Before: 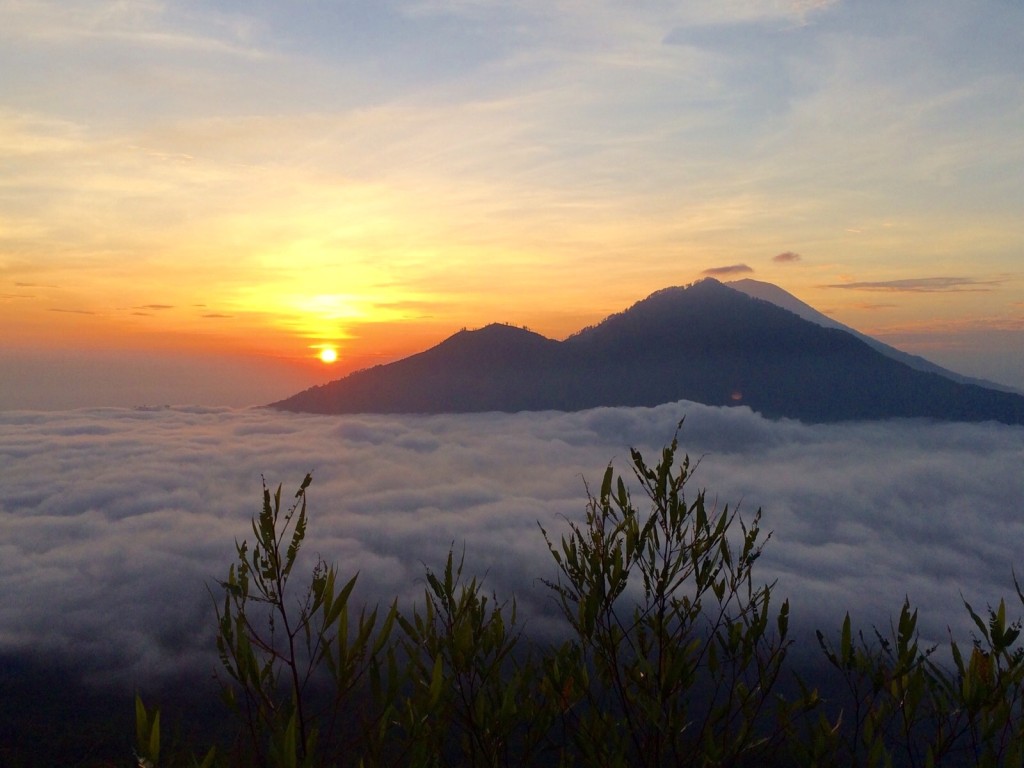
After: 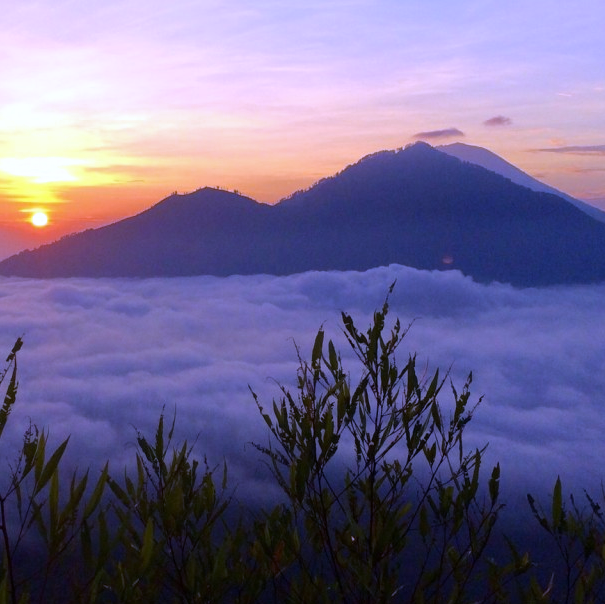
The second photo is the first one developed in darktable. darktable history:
crop and rotate: left 28.256%, top 17.734%, right 12.656%, bottom 3.573%
white balance: red 0.98, blue 1.61
